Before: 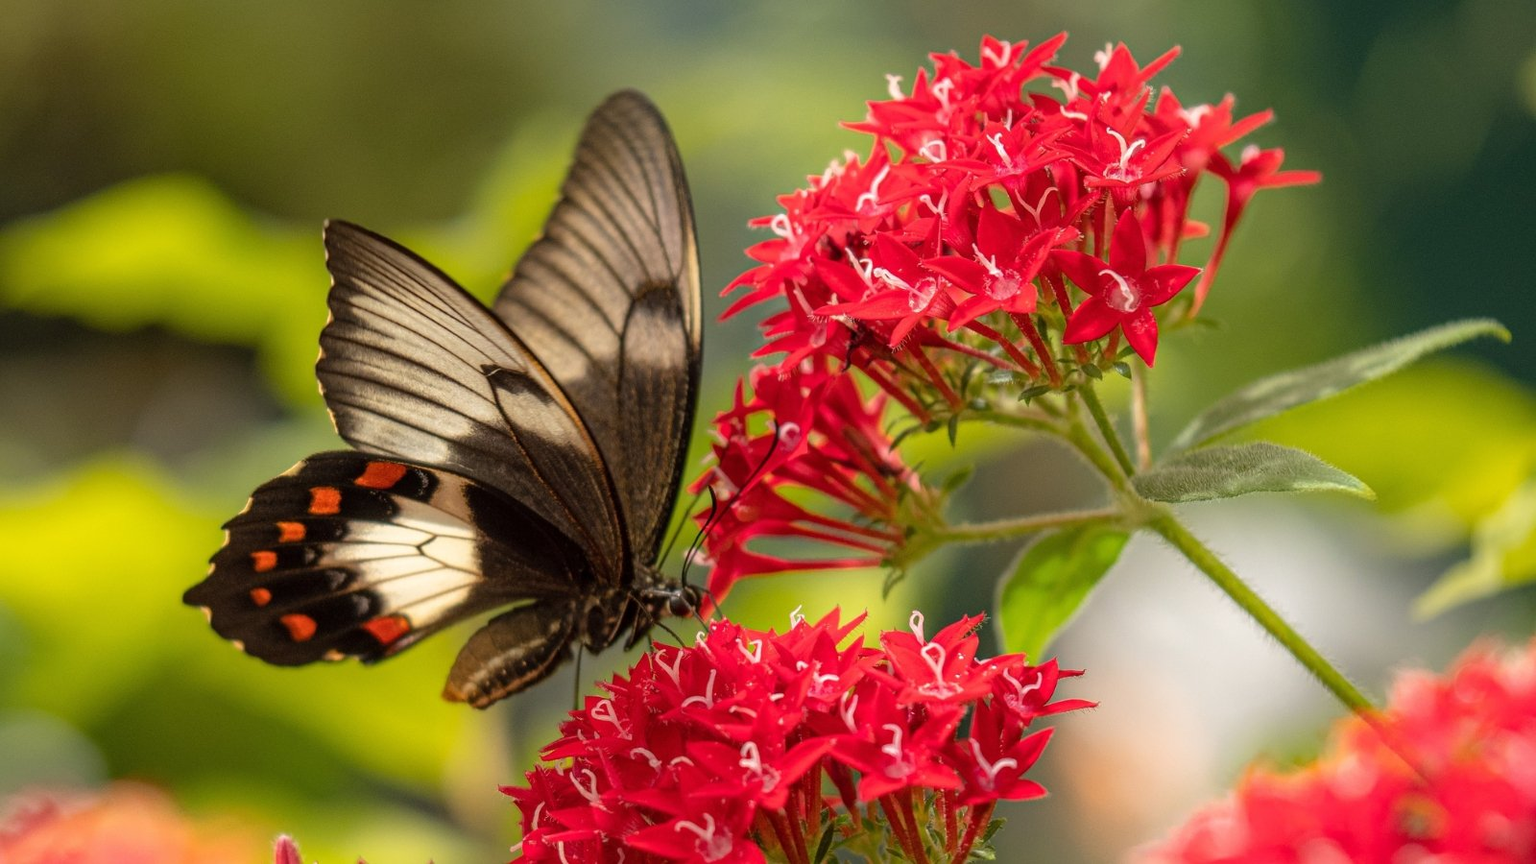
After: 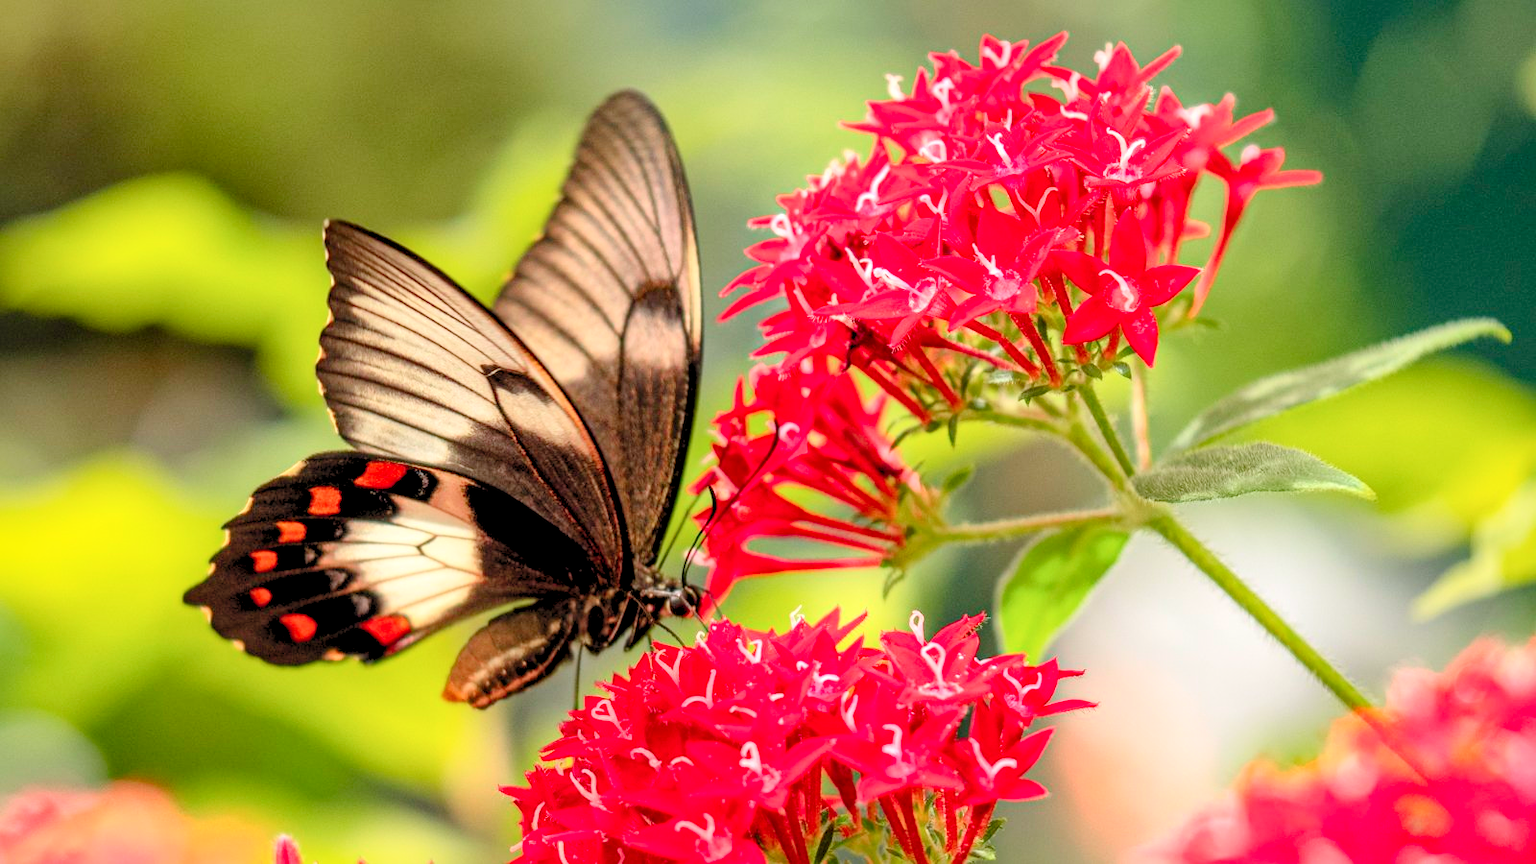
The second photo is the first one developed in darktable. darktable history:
local contrast: mode bilateral grid, contrast 20, coarseness 50, detail 144%, midtone range 0.2
levels: levels [0.072, 0.414, 0.976]
tone curve: curves: ch0 [(0, 0.025) (0.15, 0.143) (0.452, 0.486) (0.751, 0.788) (1, 0.961)]; ch1 [(0, 0) (0.416, 0.4) (0.476, 0.469) (0.497, 0.494) (0.546, 0.571) (0.566, 0.607) (0.62, 0.657) (1, 1)]; ch2 [(0, 0) (0.386, 0.397) (0.505, 0.498) (0.547, 0.546) (0.579, 0.58) (1, 1)], color space Lab, independent channels, preserve colors none
